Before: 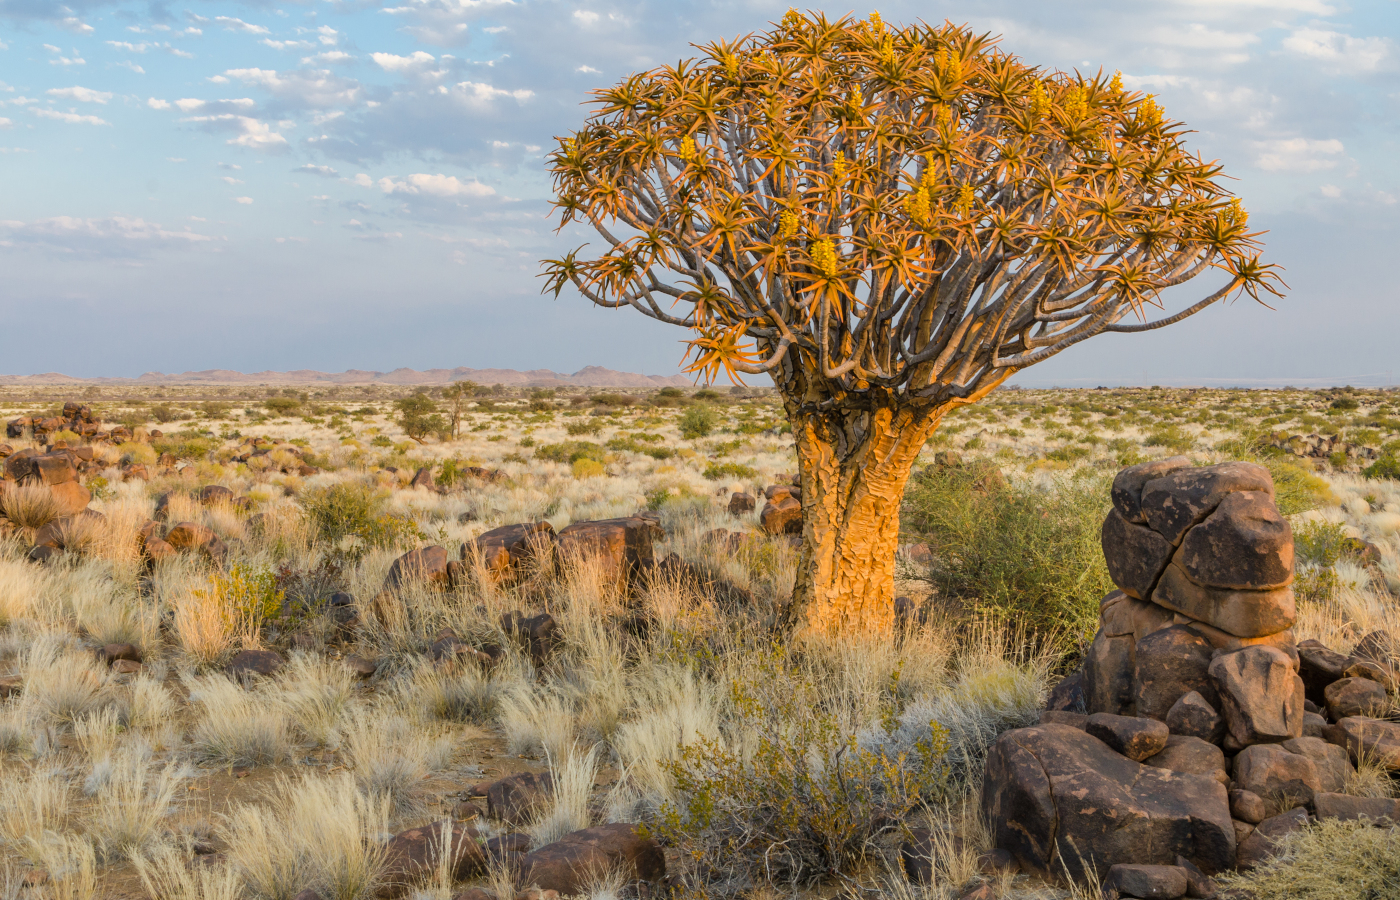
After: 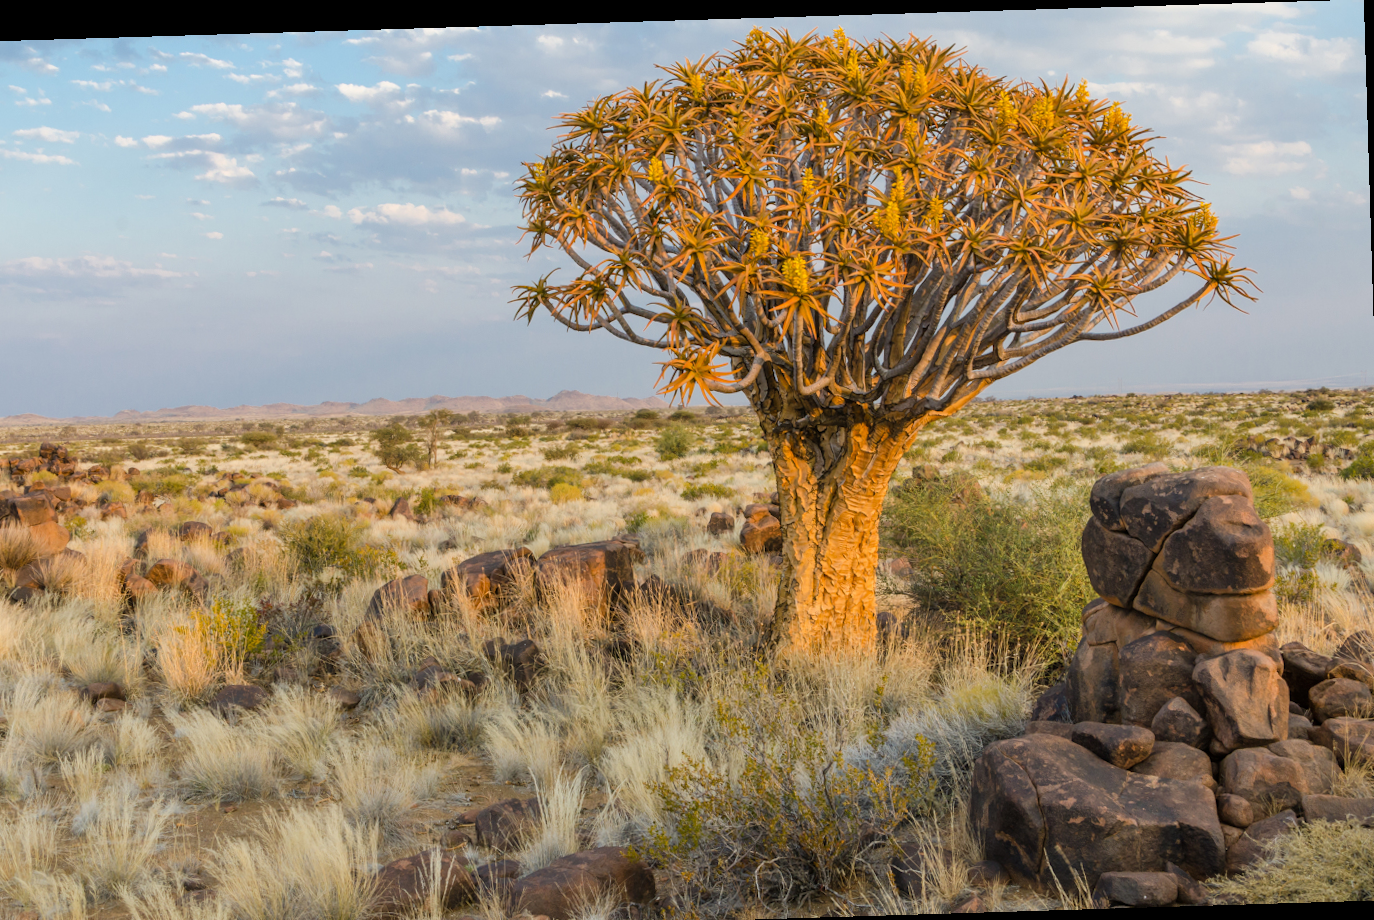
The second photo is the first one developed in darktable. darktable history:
crop and rotate: left 2.536%, right 1.107%, bottom 2.246%
rotate and perspective: rotation -1.75°, automatic cropping off
